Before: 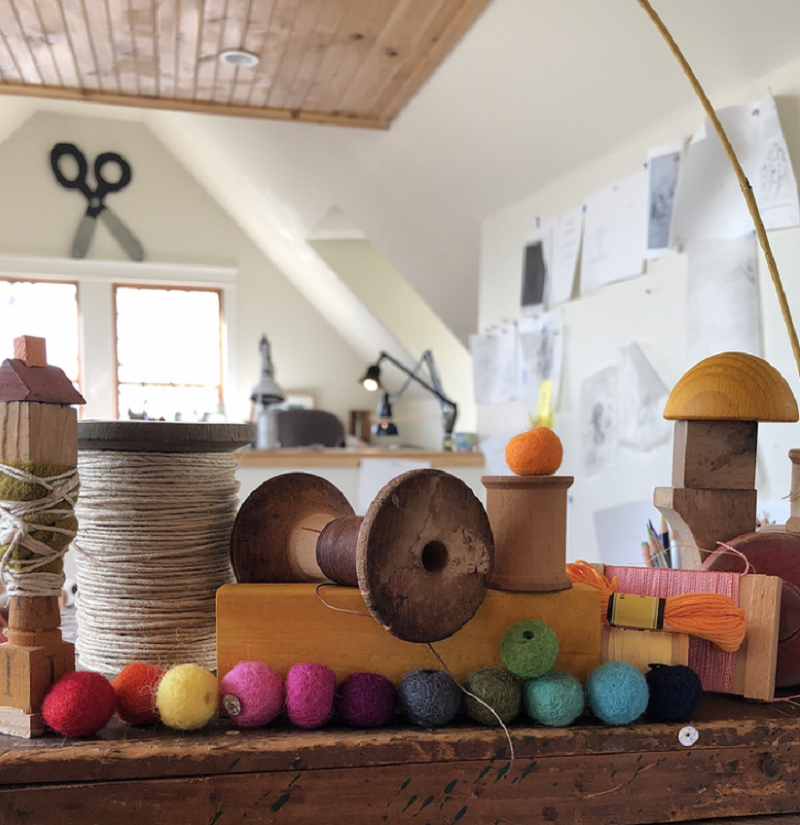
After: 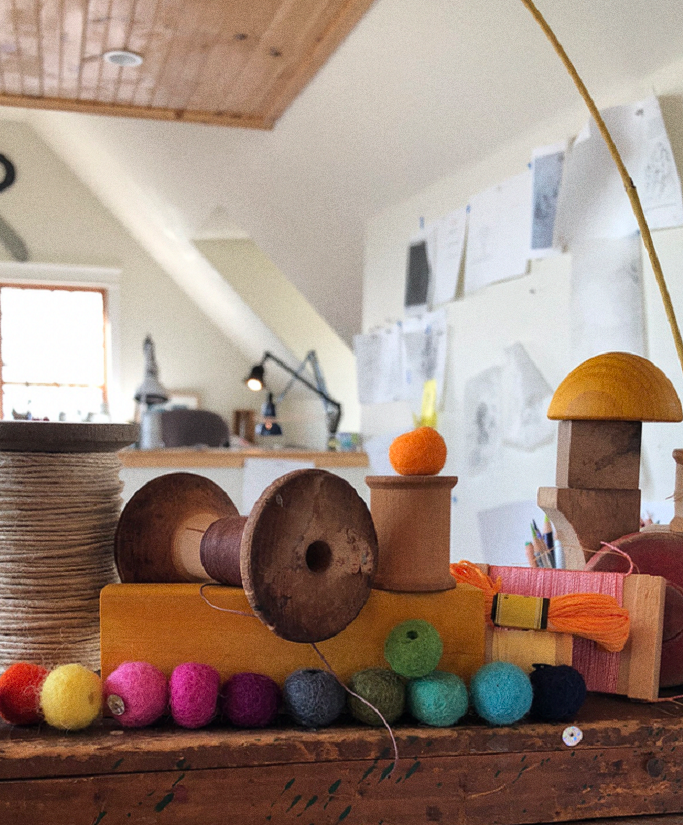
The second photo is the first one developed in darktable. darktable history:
grain: coarseness 0.09 ISO
crop and rotate: left 14.584%
